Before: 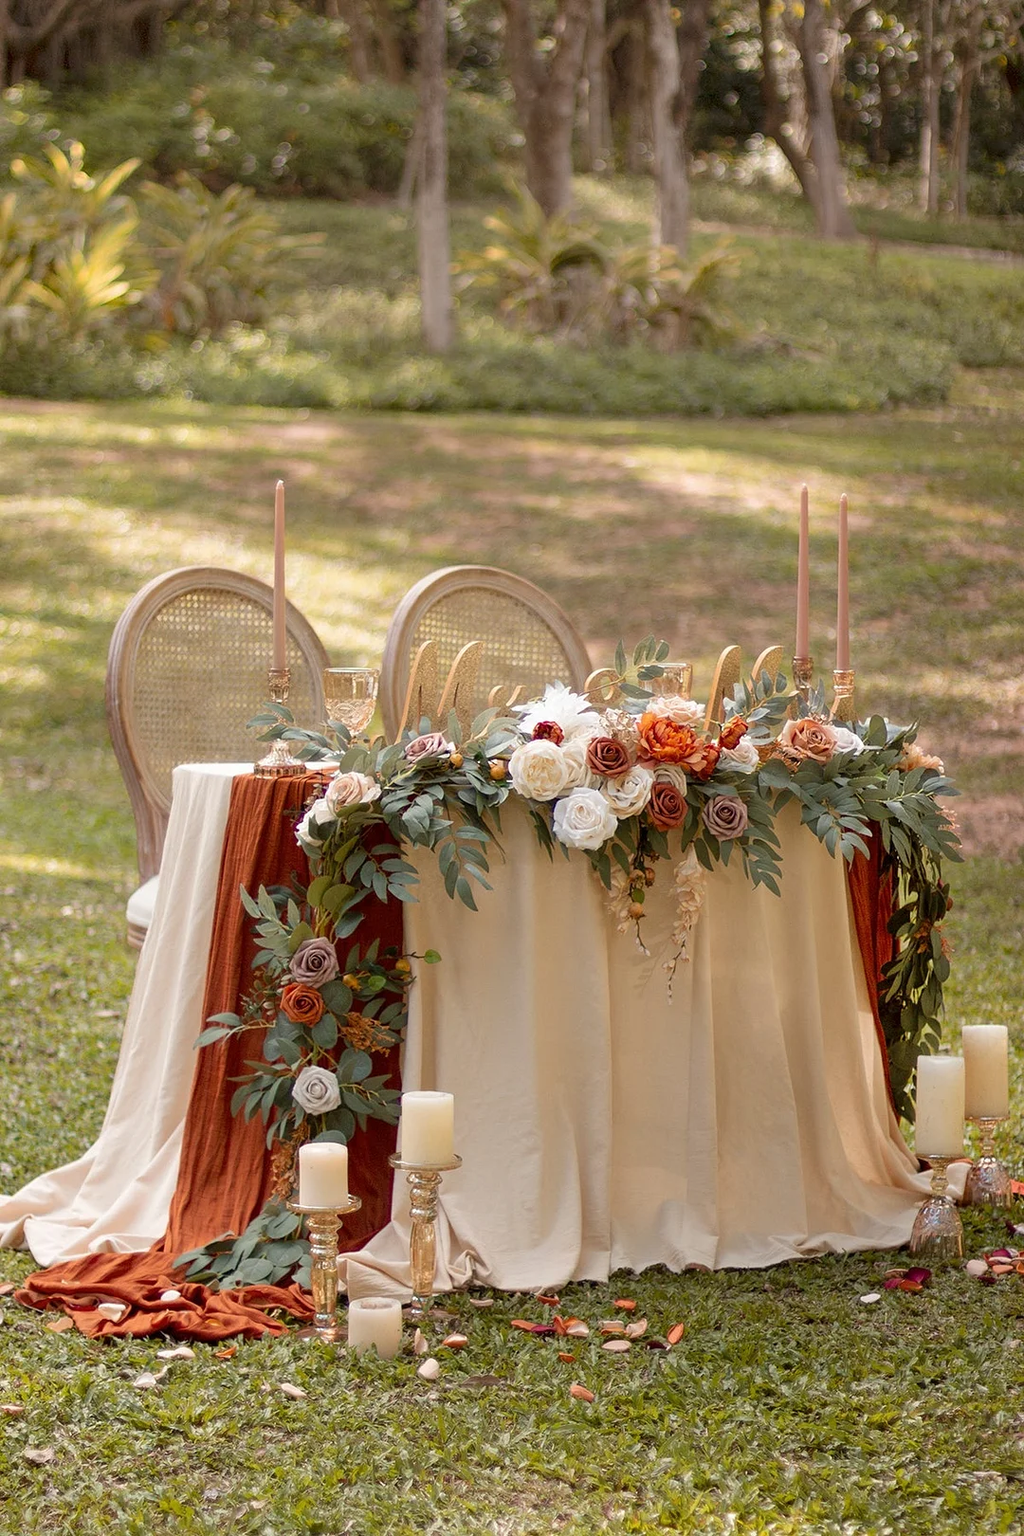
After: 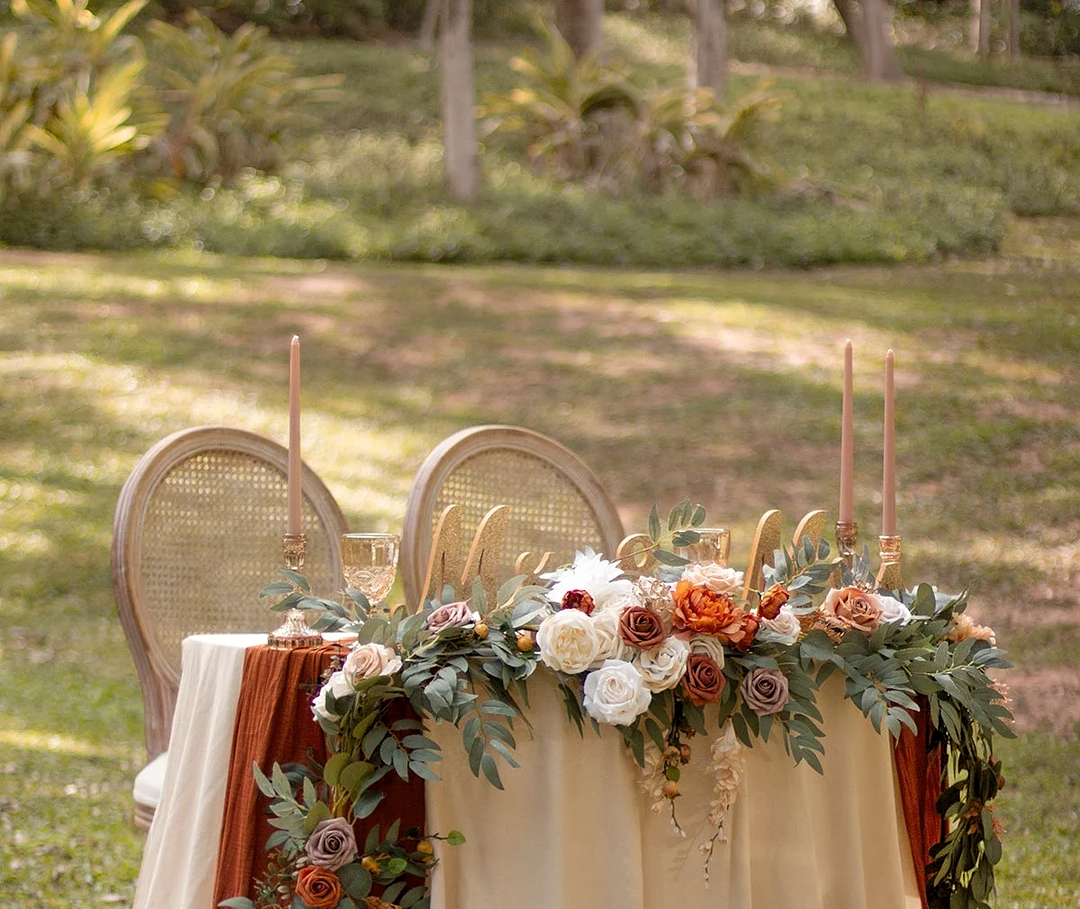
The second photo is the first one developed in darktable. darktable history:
levels: levels [0.026, 0.507, 0.987]
crop and rotate: top 10.605%, bottom 33.274%
